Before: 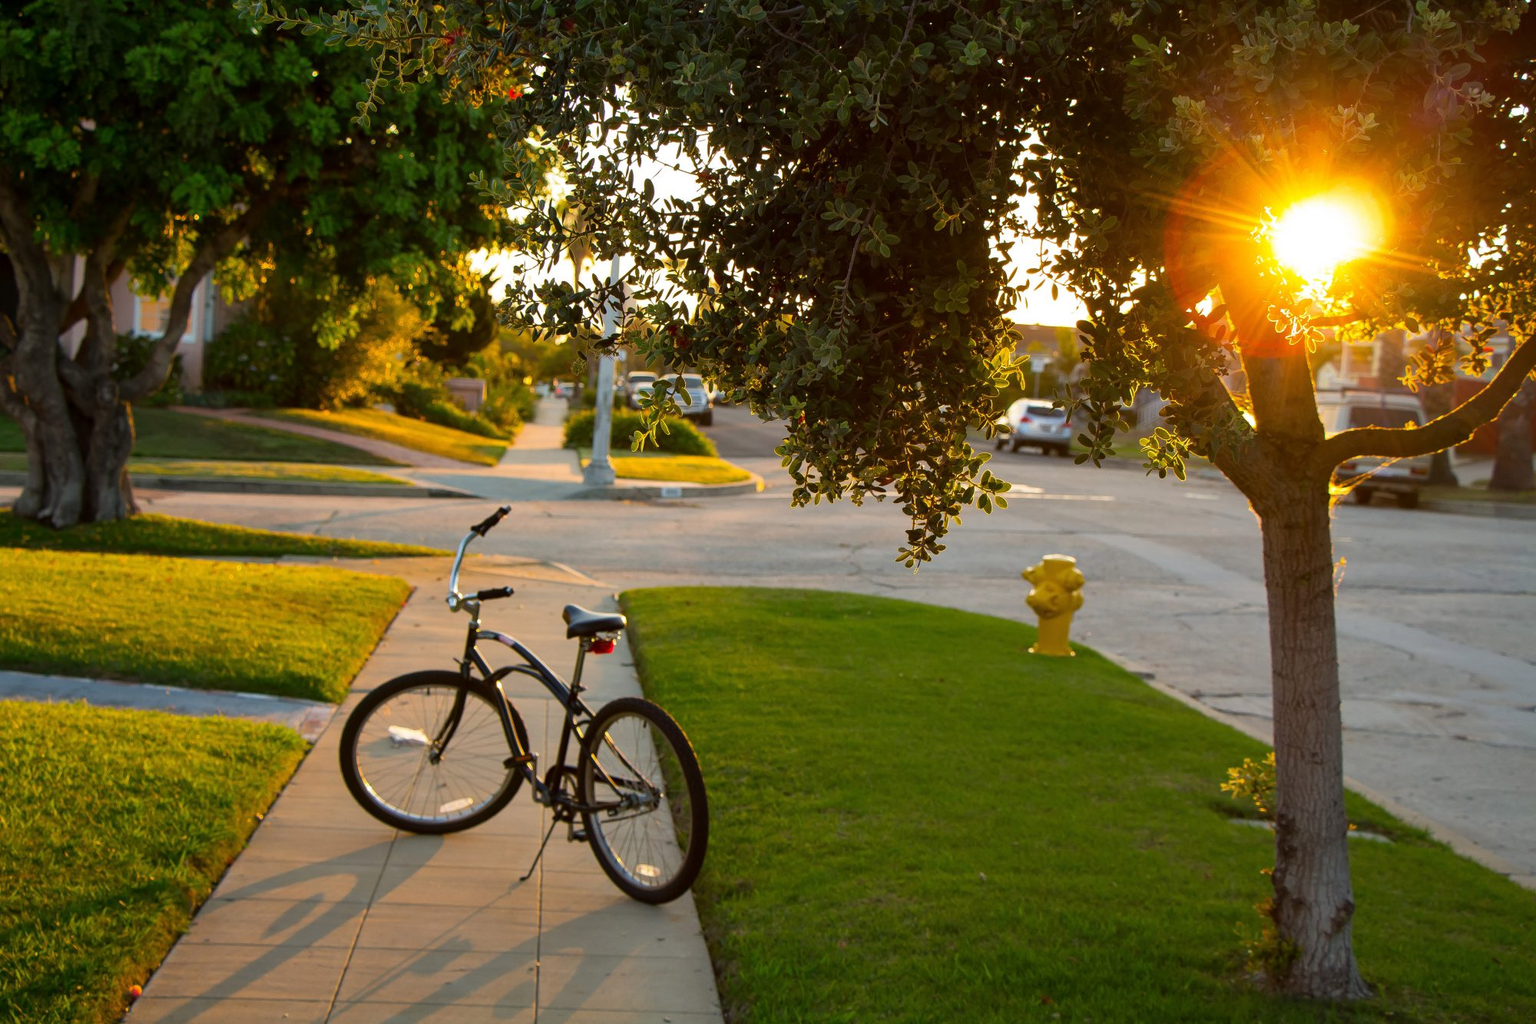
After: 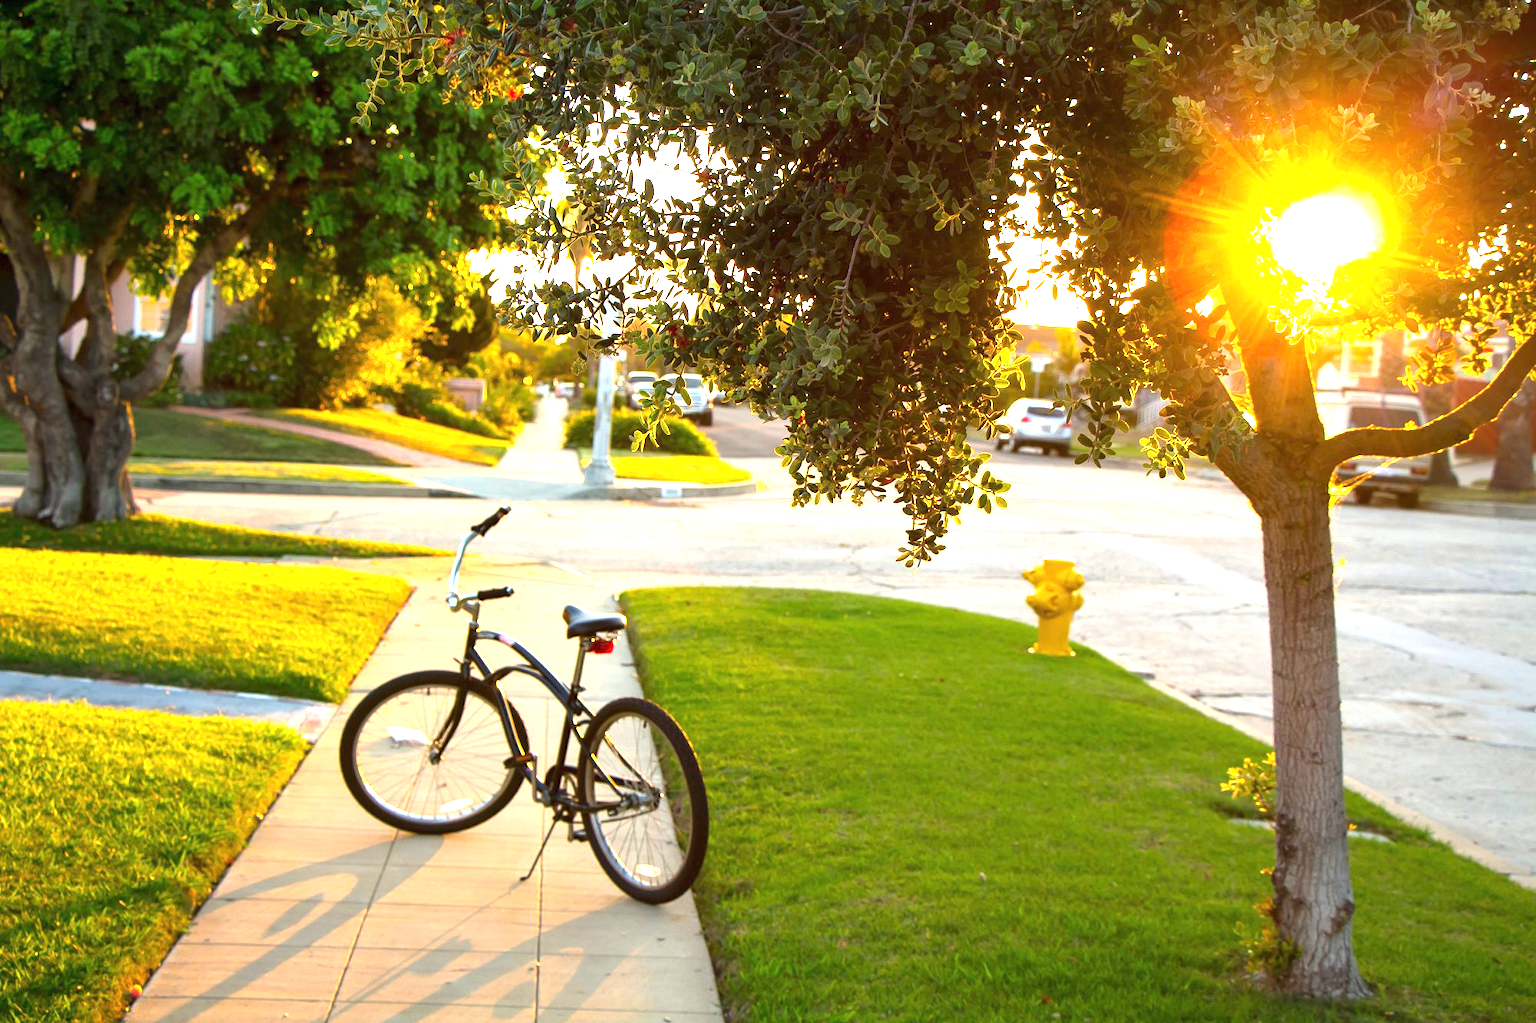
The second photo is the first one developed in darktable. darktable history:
exposure: black level correction 0, exposure 1.697 EV, compensate highlight preservation false
